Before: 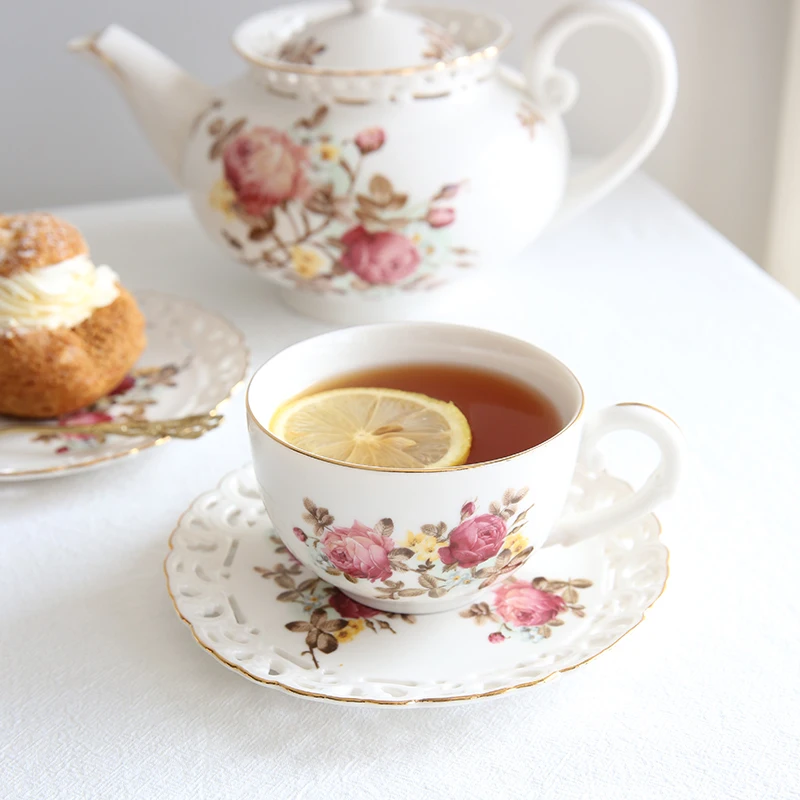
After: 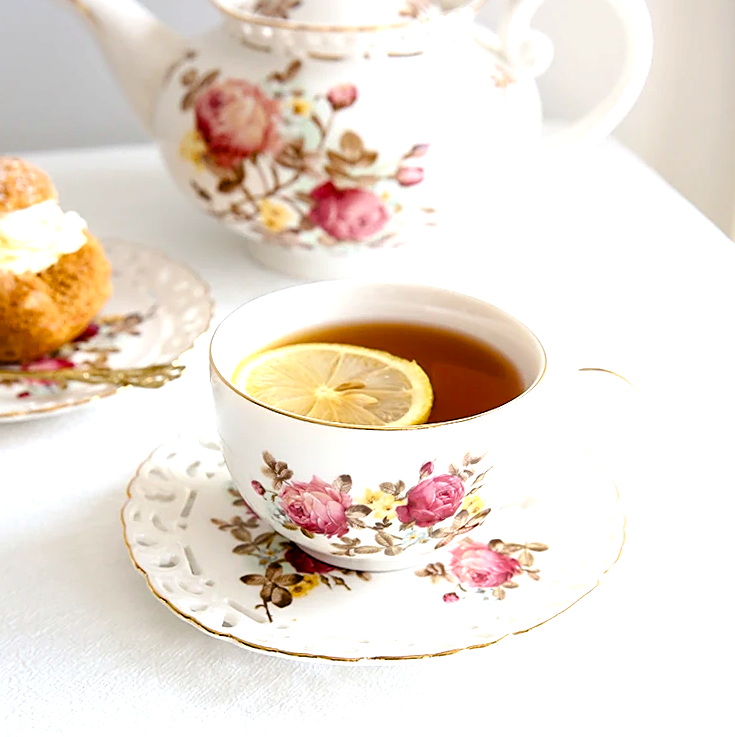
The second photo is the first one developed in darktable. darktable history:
sharpen: on, module defaults
color balance rgb: global offset › luminance -0.882%, linear chroma grading › shadows -7.987%, linear chroma grading › global chroma 9.689%, perceptual saturation grading › global saturation 20%, perceptual saturation grading › highlights -25.748%, perceptual saturation grading › shadows 50.124%, perceptual brilliance grading › highlights 12.777%, perceptual brilliance grading › mid-tones 8.6%, perceptual brilliance grading › shadows -17.631%, global vibrance 20%
crop and rotate: angle -2.05°, left 3.116%, top 3.852%, right 1.66%, bottom 0.661%
